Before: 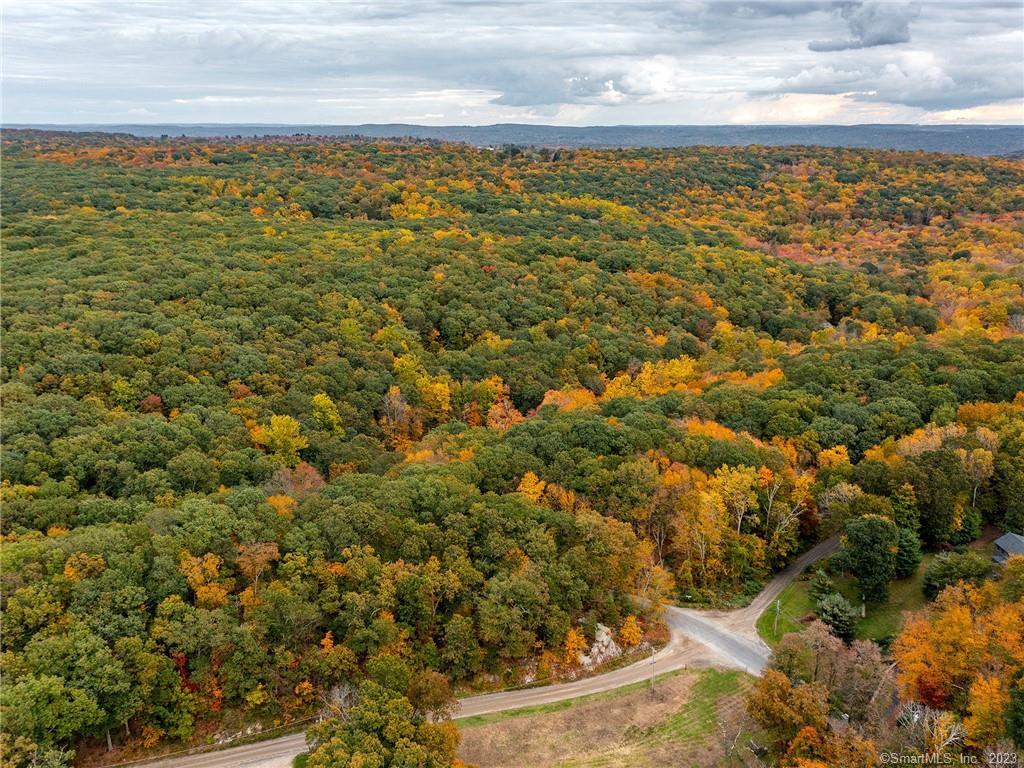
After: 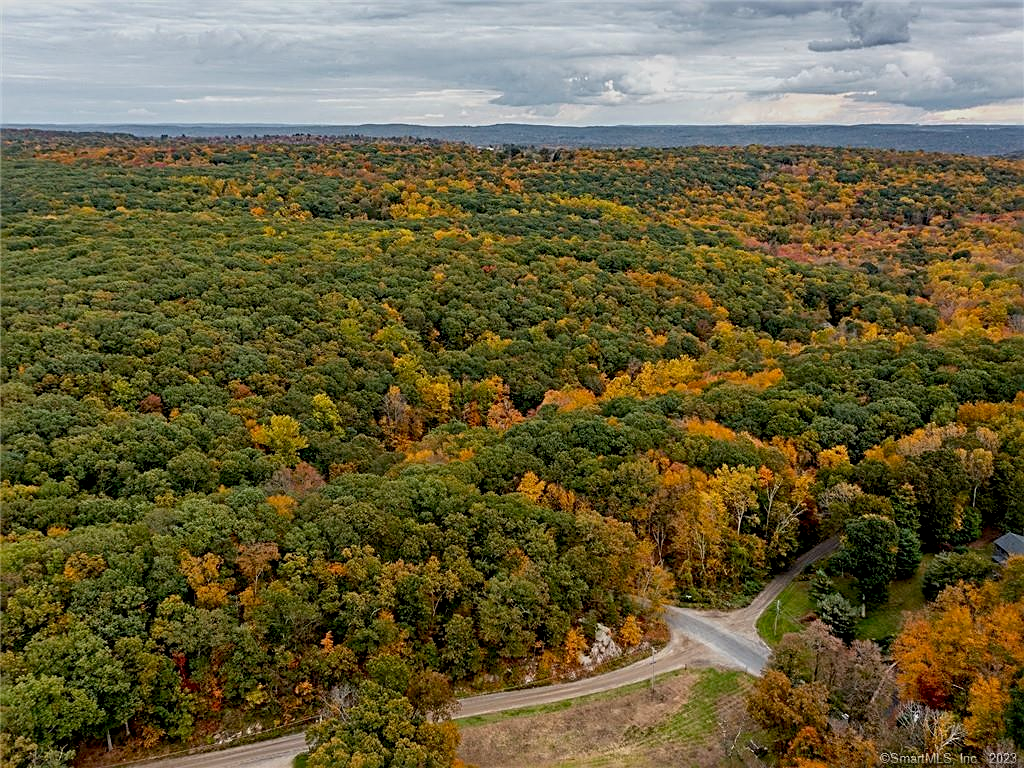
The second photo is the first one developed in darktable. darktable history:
sharpen: radius 3.119
exposure: black level correction 0.011, exposure -0.478 EV, compensate highlight preservation false
